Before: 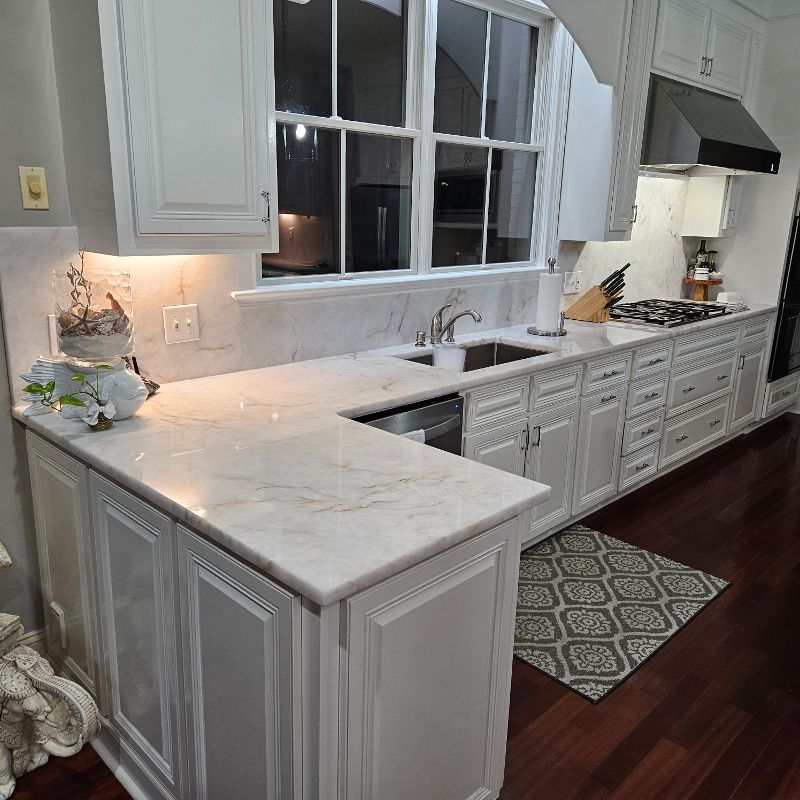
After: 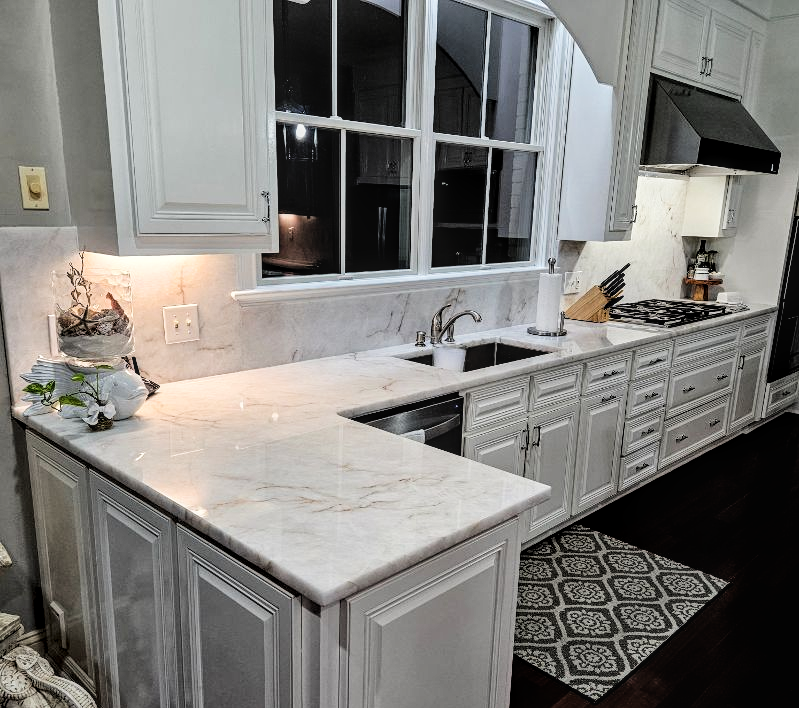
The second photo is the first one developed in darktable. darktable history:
tone equalizer: -8 EV -0.449 EV, -7 EV -0.401 EV, -6 EV -0.37 EV, -5 EV -0.256 EV, -3 EV 0.205 EV, -2 EV 0.317 EV, -1 EV 0.375 EV, +0 EV 0.401 EV, edges refinement/feathering 500, mask exposure compensation -1.57 EV, preserve details no
local contrast: on, module defaults
crop and rotate: top 0%, bottom 11.407%
filmic rgb: black relative exposure -5.07 EV, white relative exposure 3.21 EV, hardness 3.48, contrast 1.189, highlights saturation mix -30.01%
